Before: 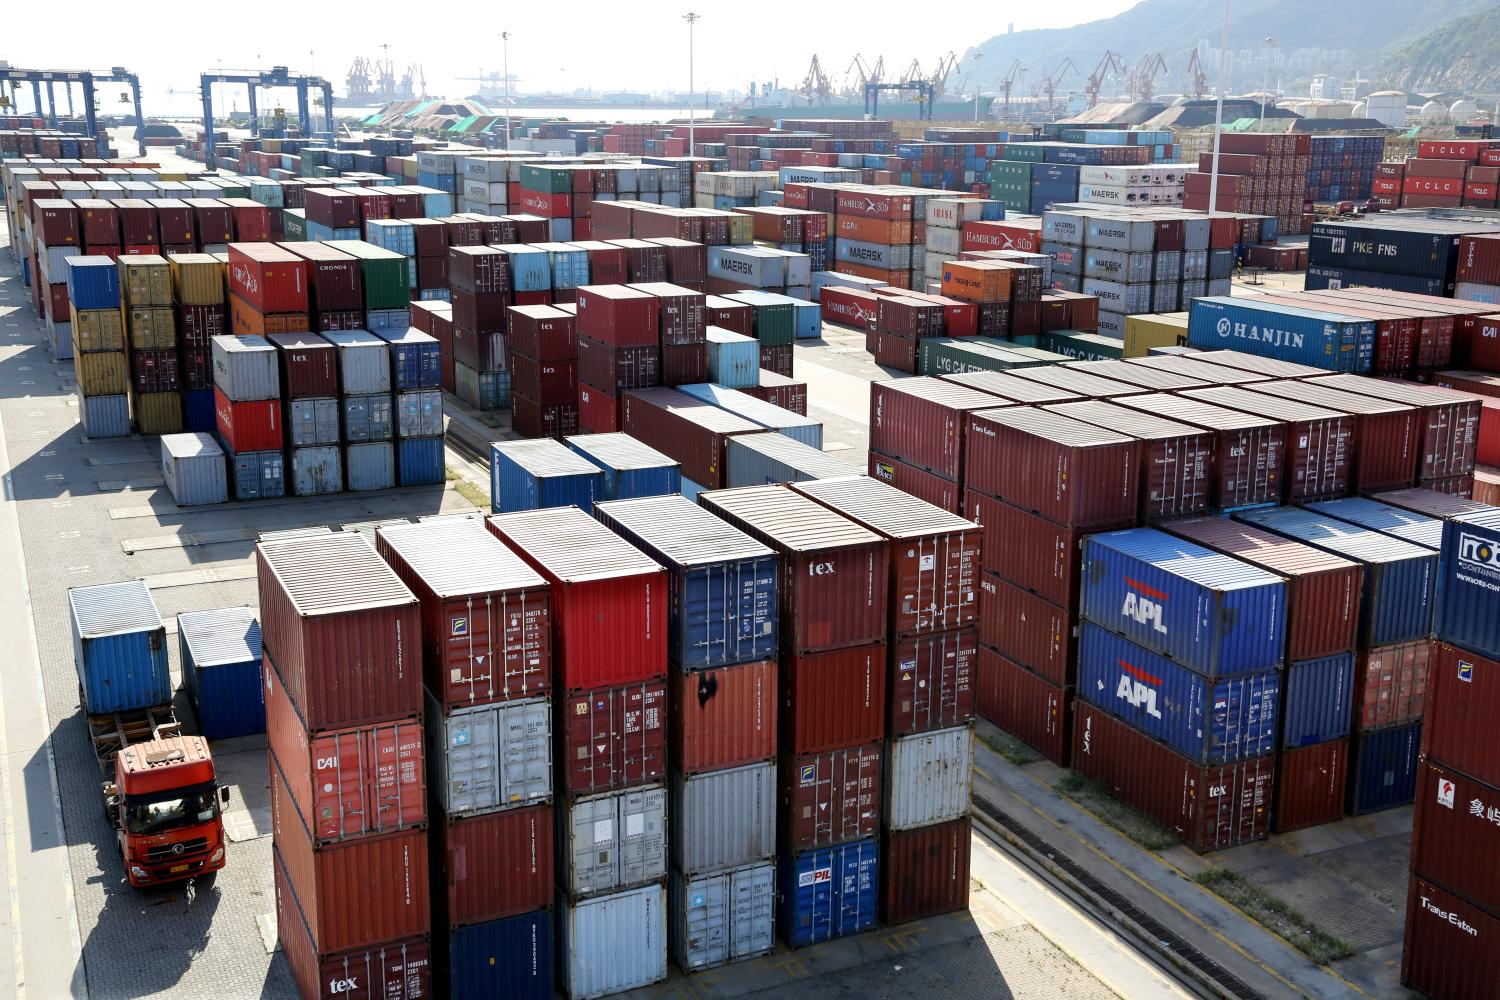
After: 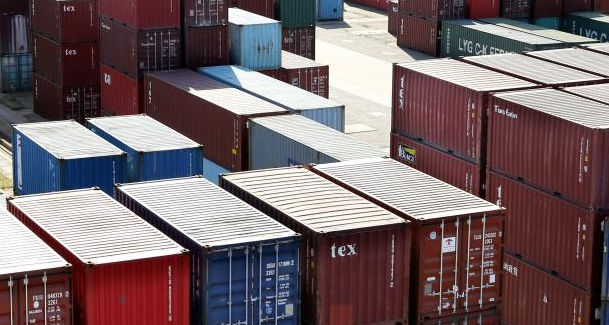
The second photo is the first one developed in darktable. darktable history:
crop: left 31.912%, top 31.831%, right 27.455%, bottom 35.656%
